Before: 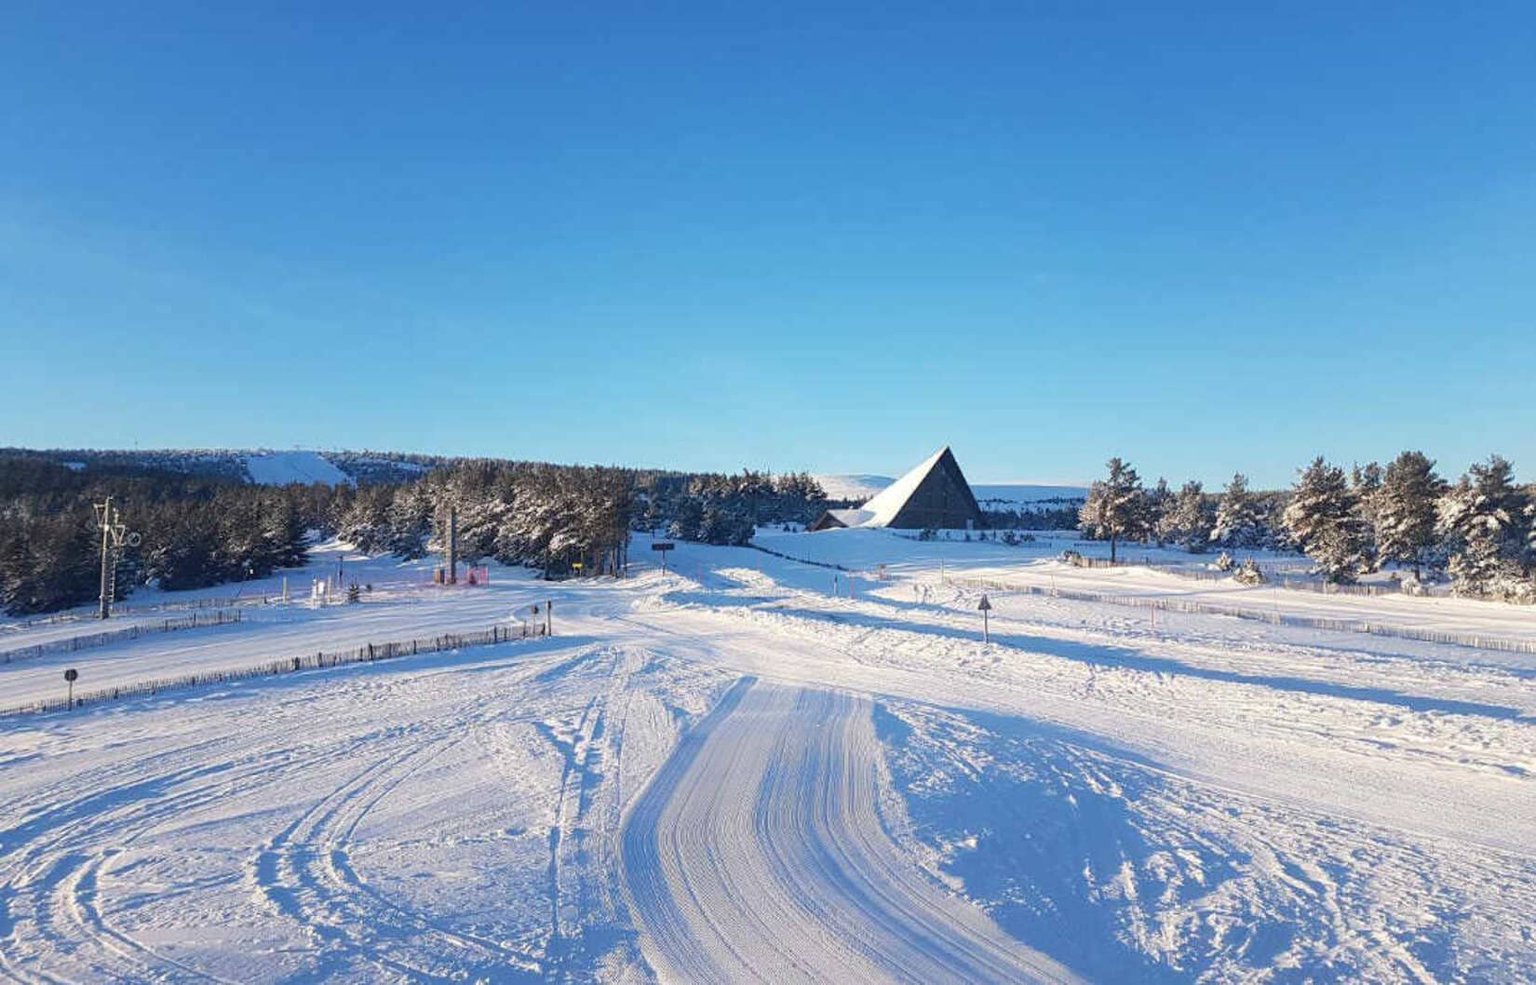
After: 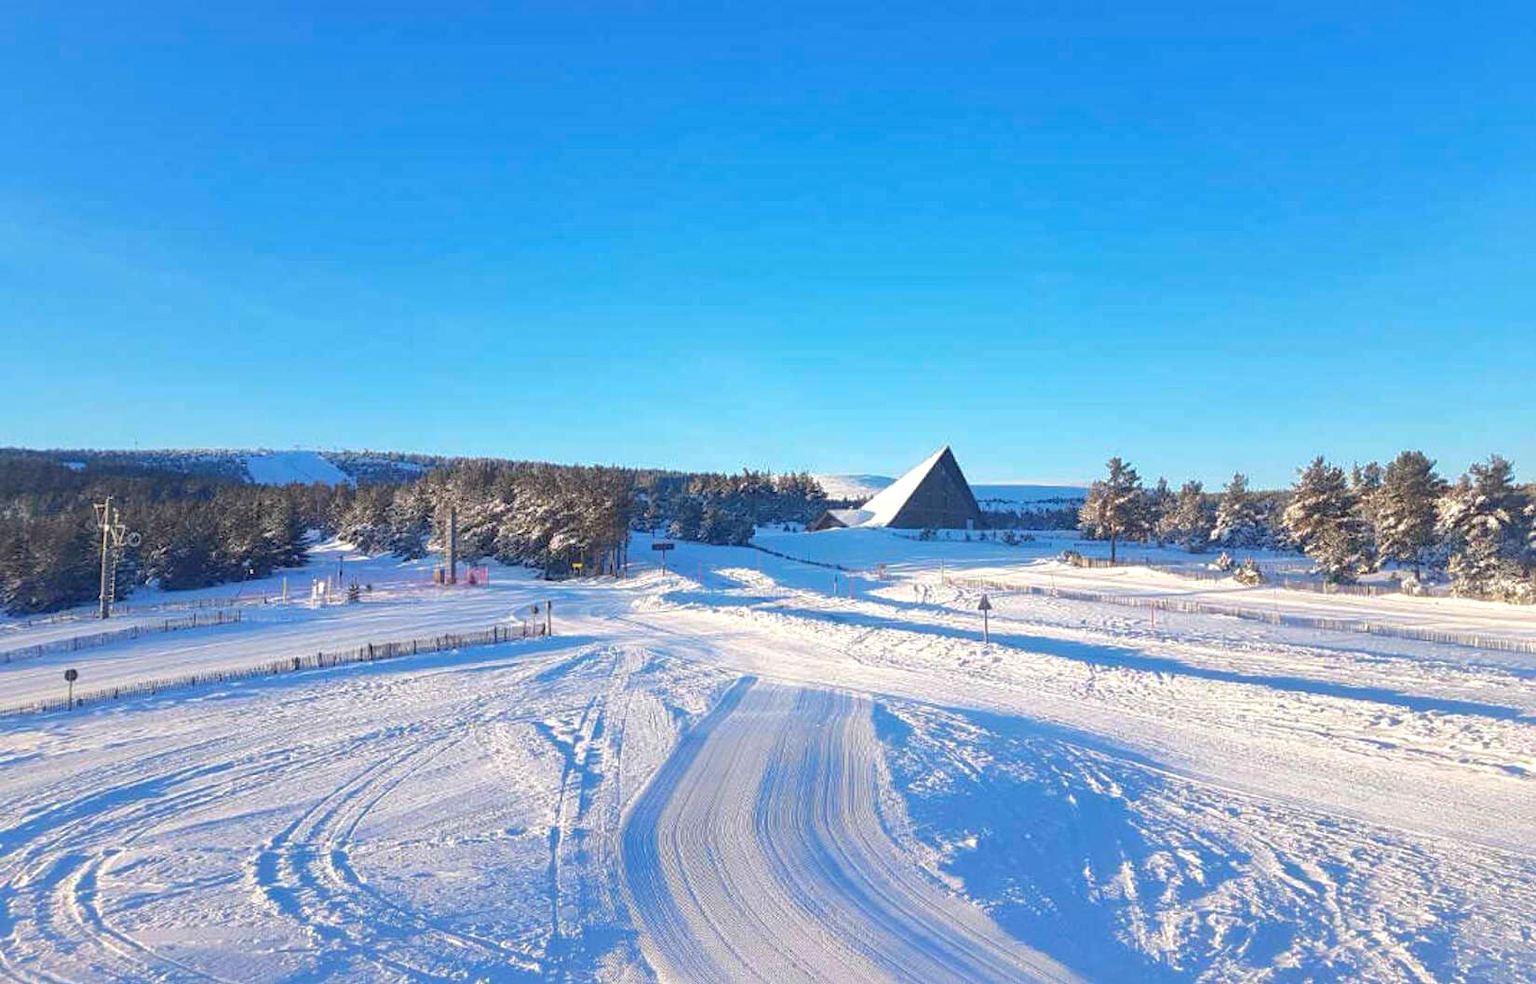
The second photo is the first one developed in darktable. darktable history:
contrast brightness saturation: contrast 0.07, brightness 0.08, saturation 0.18
levels: levels [0, 0.476, 0.951]
shadows and highlights: on, module defaults
